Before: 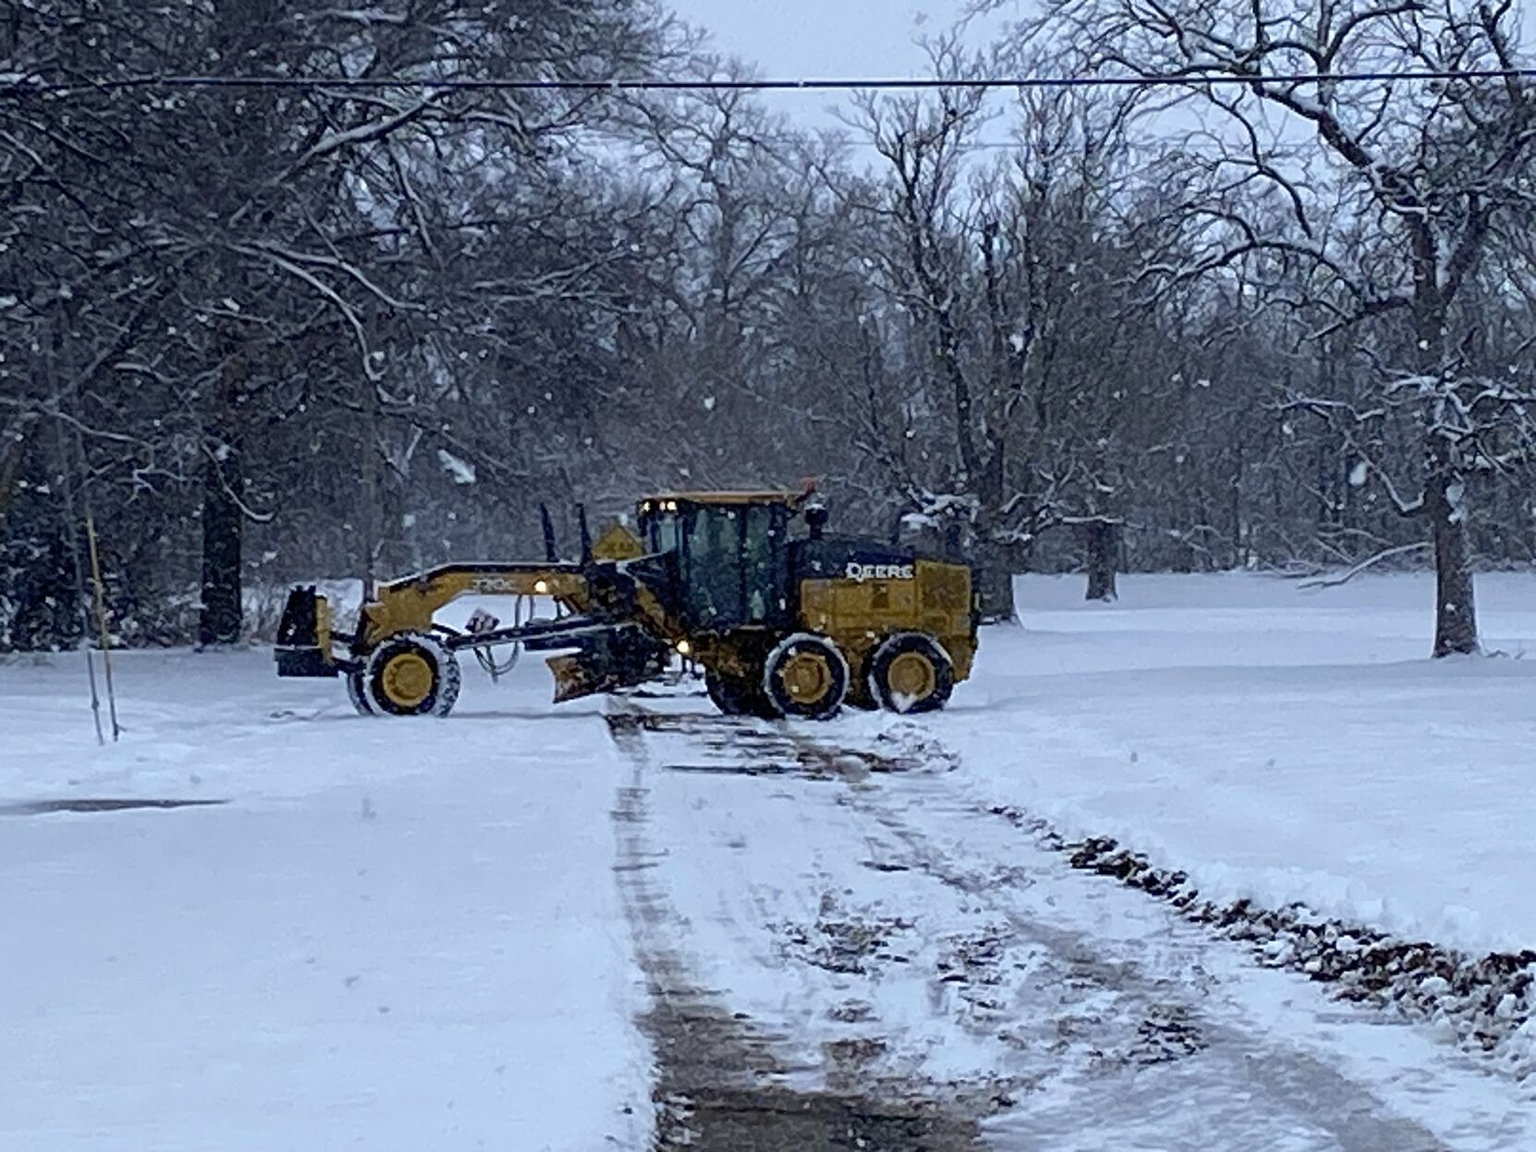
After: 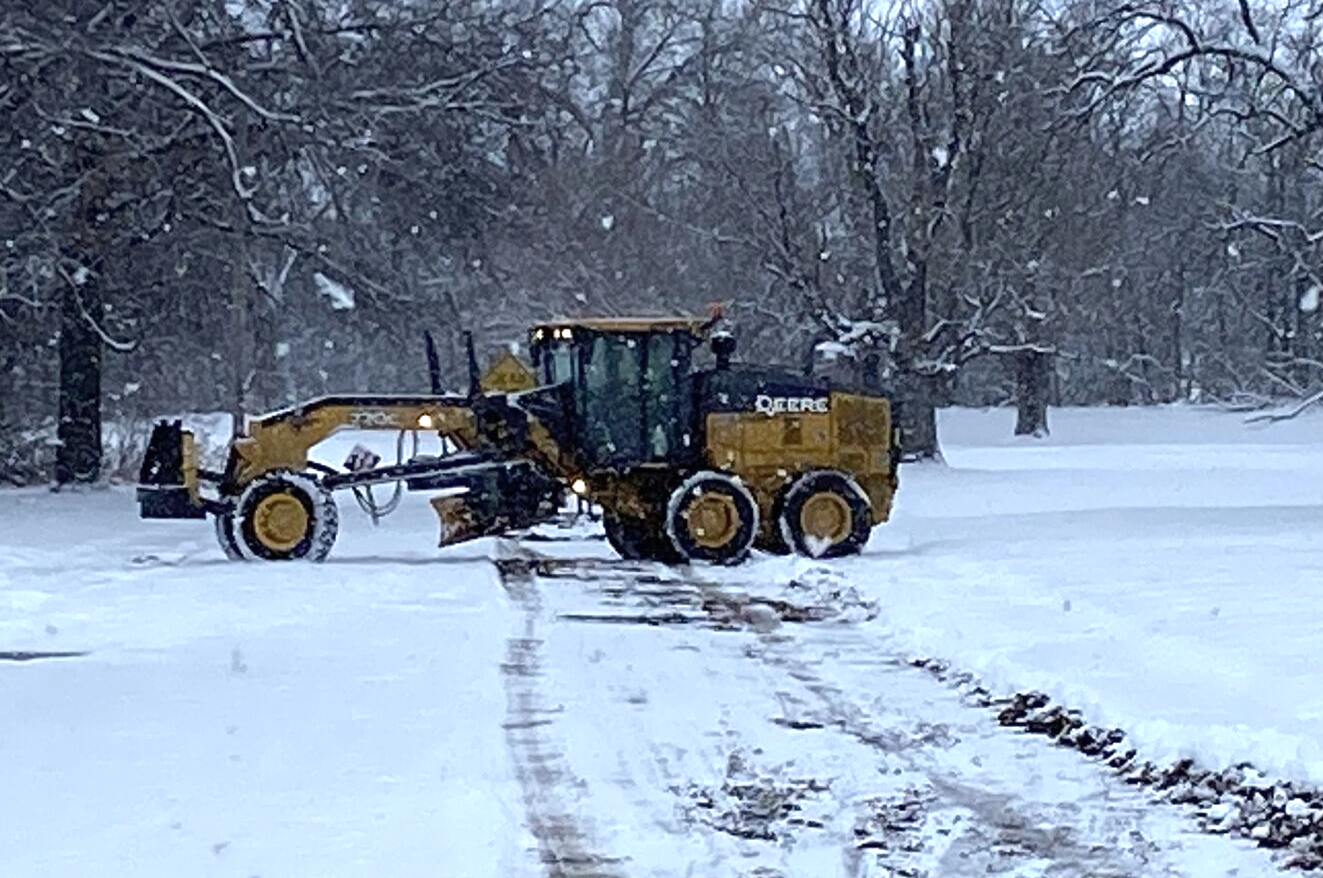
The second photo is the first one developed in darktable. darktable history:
exposure: black level correction 0, exposure 0.5 EV, compensate highlight preservation false
color correction: highlights b* 0.046, saturation 0.772
crop: left 9.667%, top 17.204%, right 10.671%, bottom 12.382%
